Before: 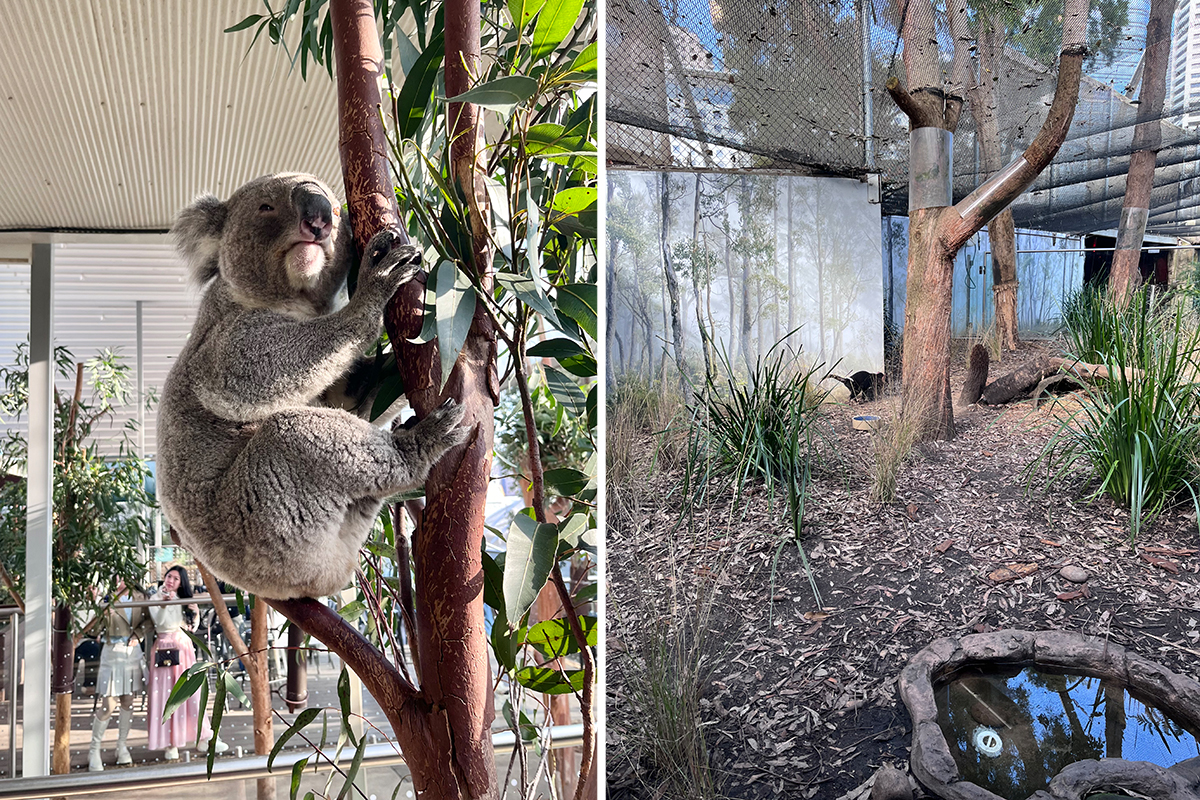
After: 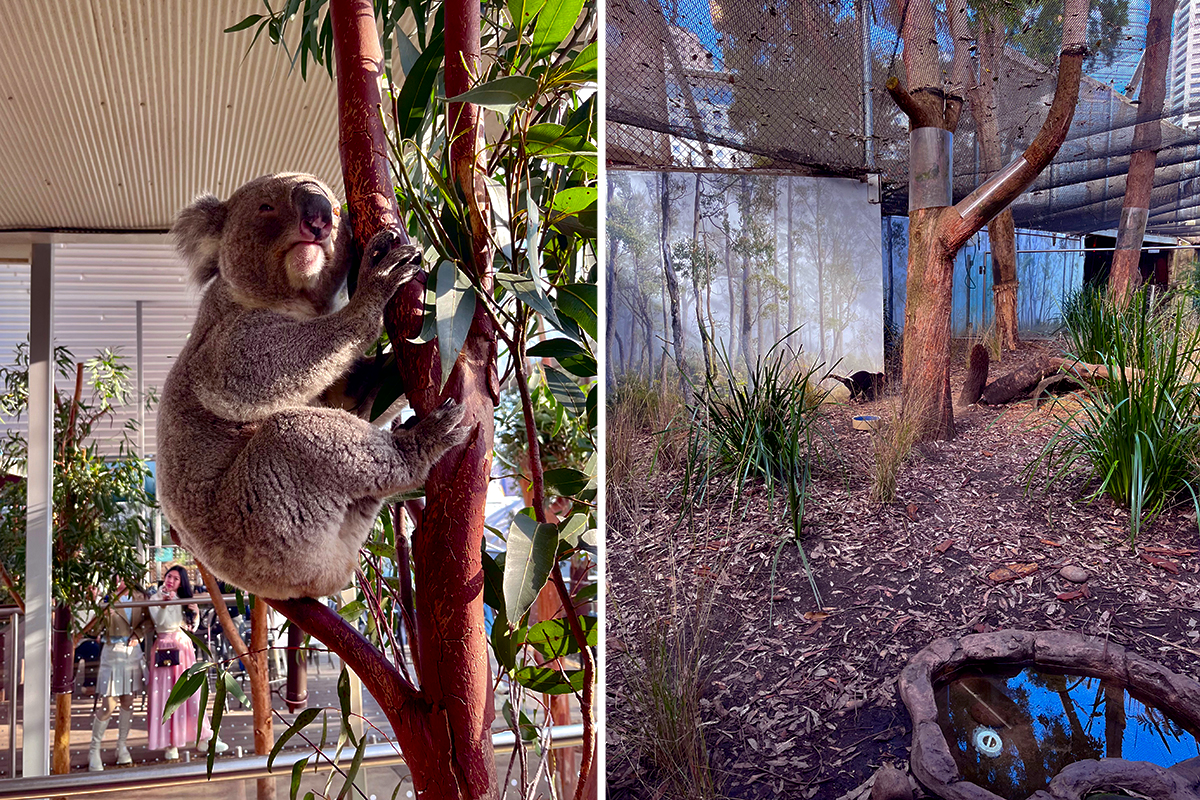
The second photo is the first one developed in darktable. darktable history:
tone equalizer: on, module defaults
color balance rgb: power › luminance -7.579%, power › chroma 1.356%, power › hue 330.54°, highlights gain › chroma 0.135%, highlights gain › hue 330.43°, perceptual saturation grading › global saturation 25.842%, global vibrance 25.303%
contrast brightness saturation: brightness -0.213, saturation 0.079
shadows and highlights: on, module defaults
